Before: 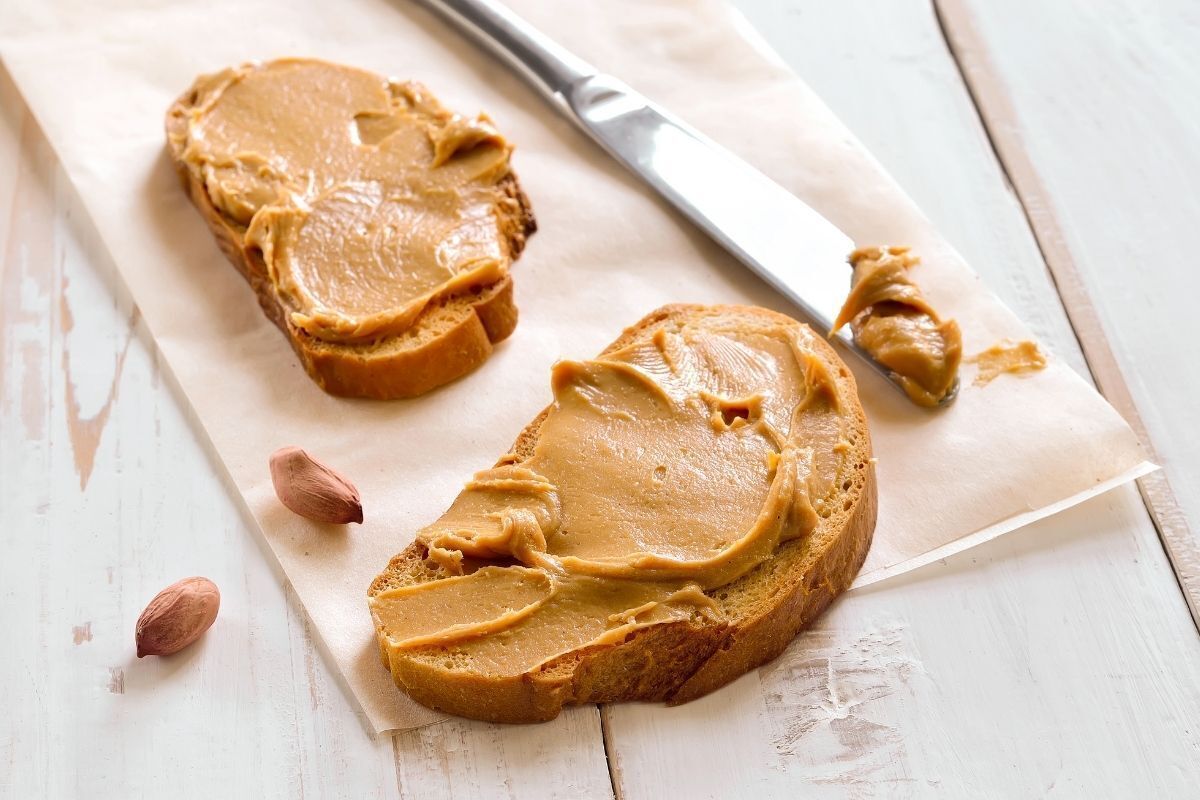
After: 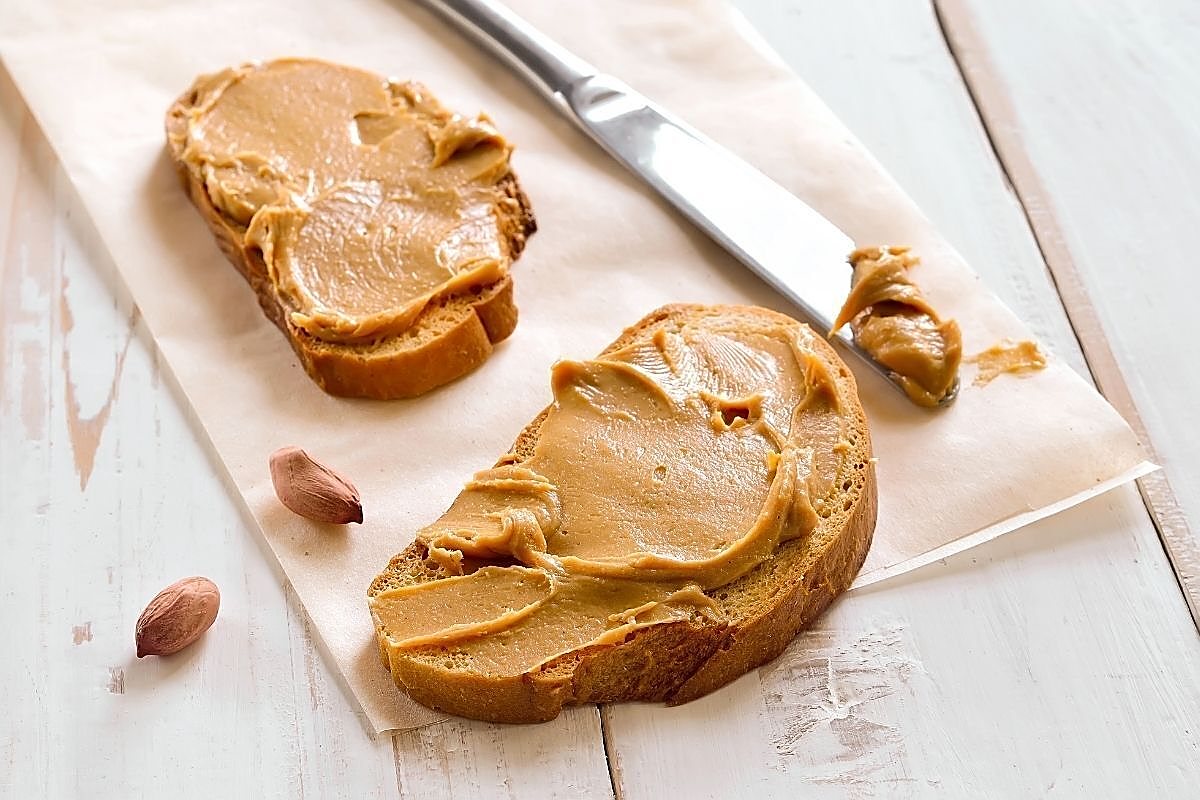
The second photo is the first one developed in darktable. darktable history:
sharpen: radius 1.4, amount 1.242, threshold 0.619
